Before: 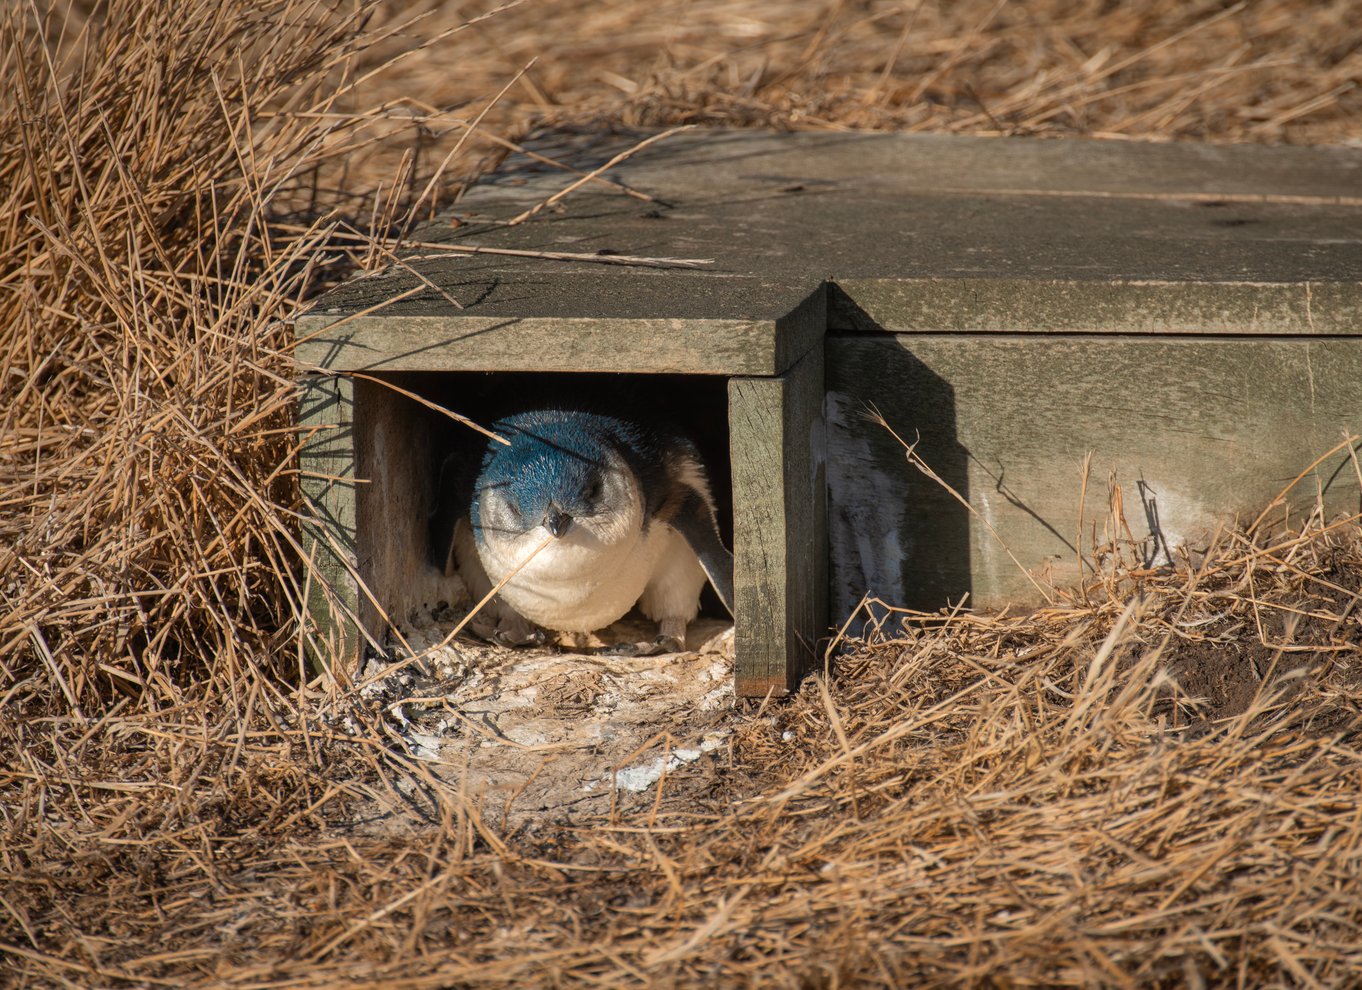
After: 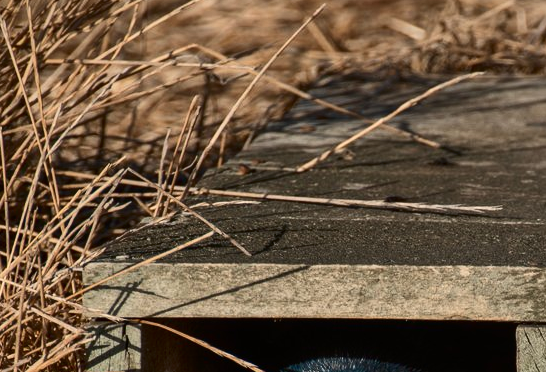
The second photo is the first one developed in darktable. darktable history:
crop: left 15.583%, top 5.451%, right 43.929%, bottom 56.964%
exposure: compensate highlight preservation false
contrast brightness saturation: contrast 0.273
